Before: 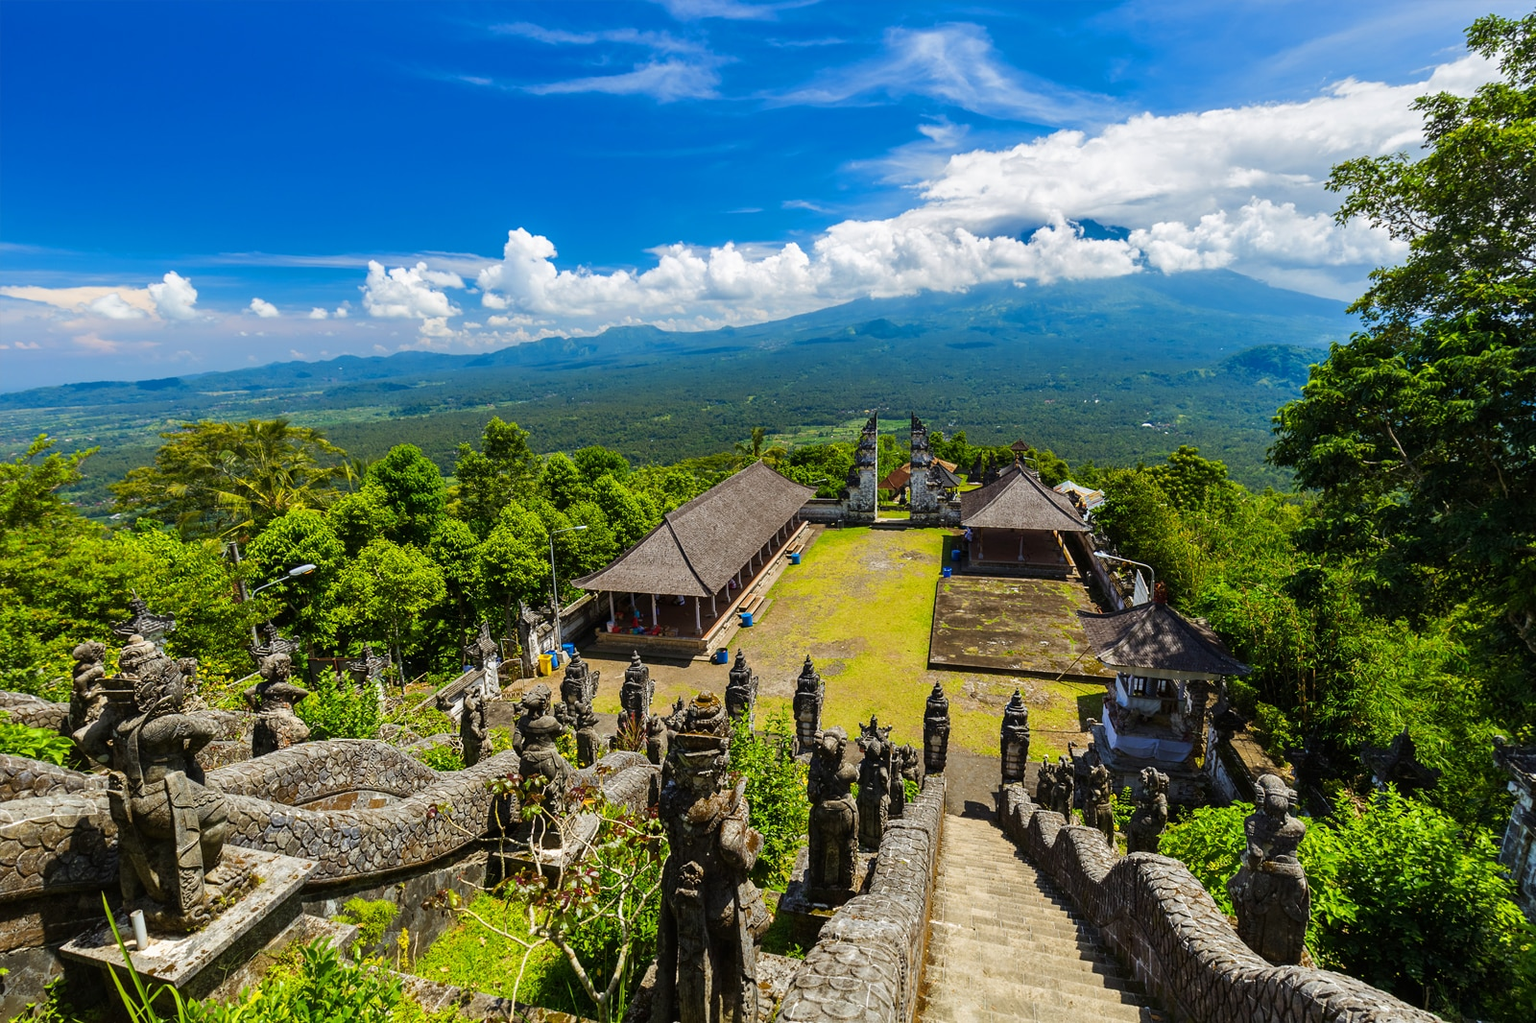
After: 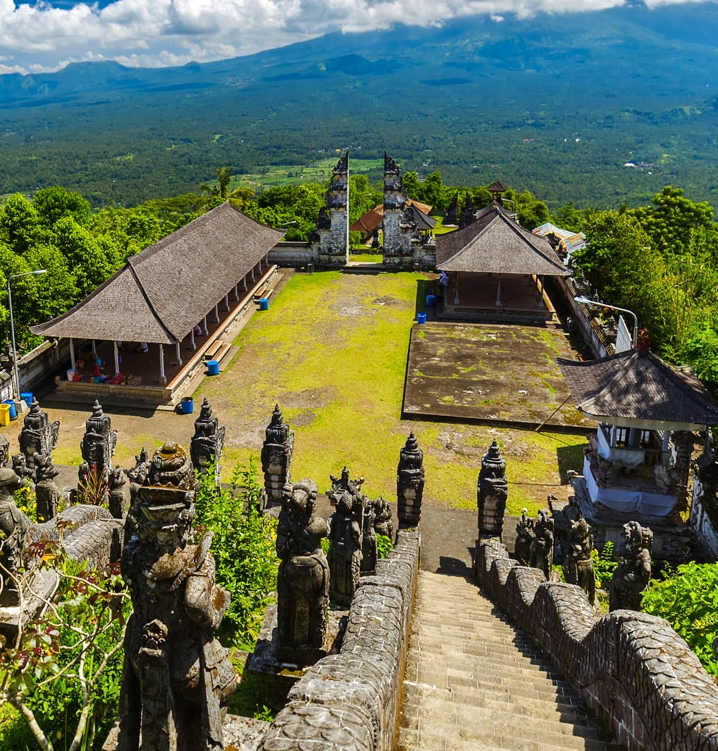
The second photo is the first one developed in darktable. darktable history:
crop: left 35.333%, top 26.13%, right 19.76%, bottom 3.382%
exposure: exposure 0.078 EV, compensate highlight preservation false
shadows and highlights: white point adjustment 0.146, highlights -69.55, soften with gaussian
